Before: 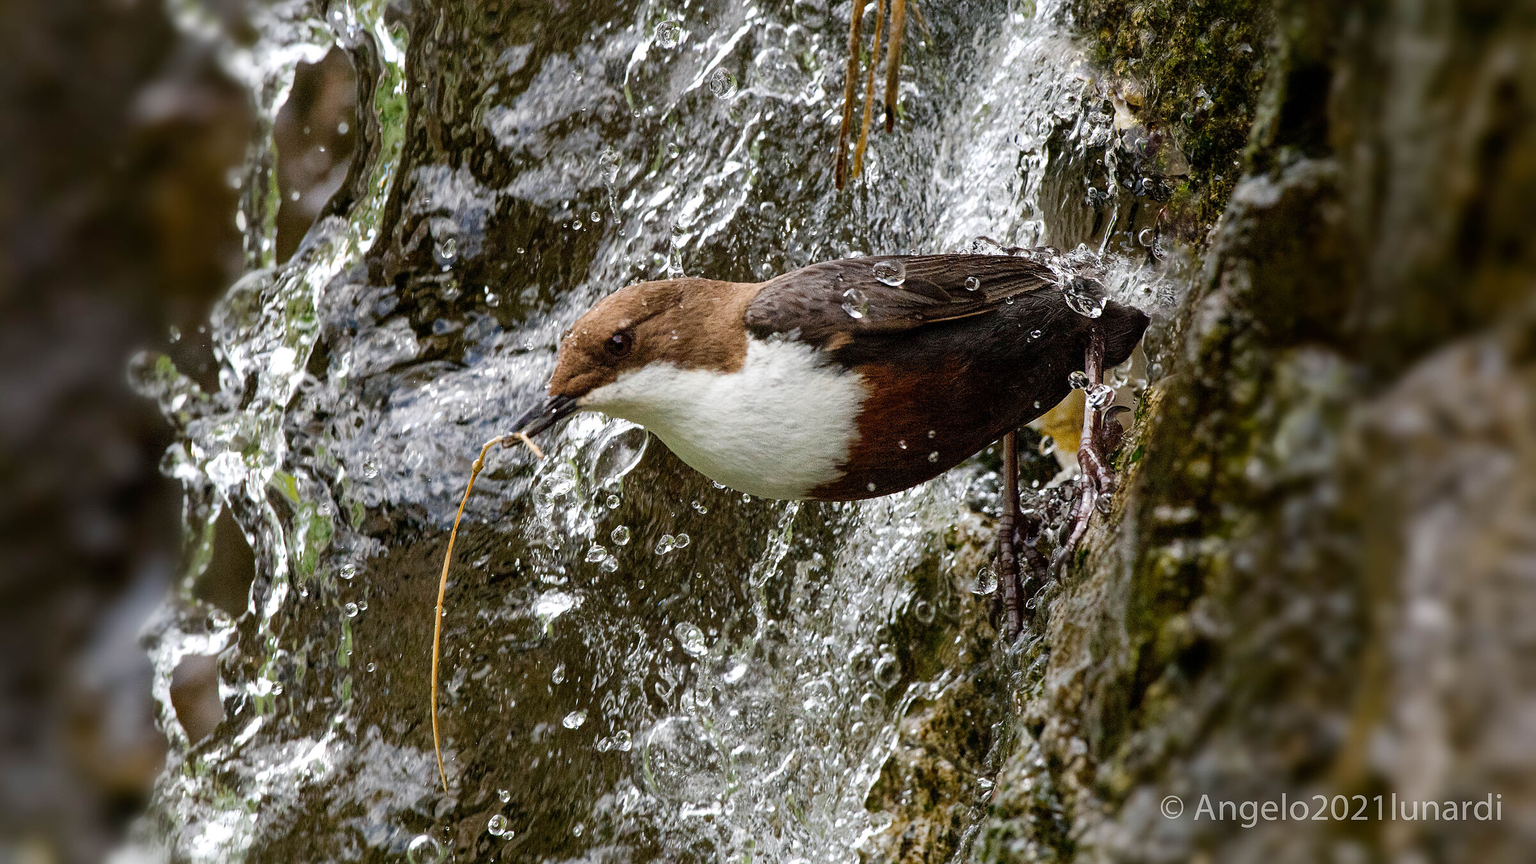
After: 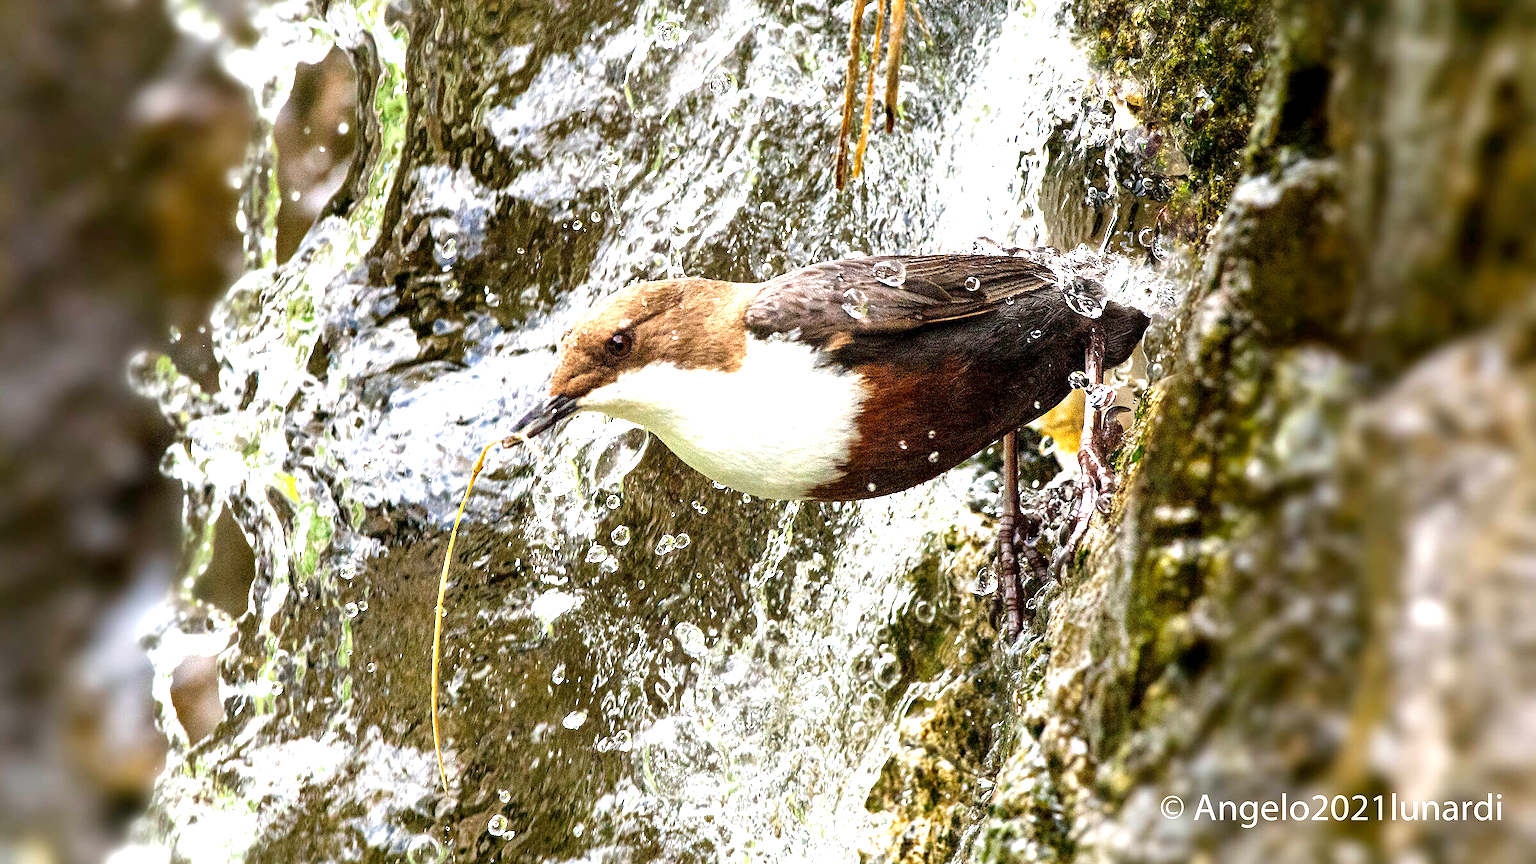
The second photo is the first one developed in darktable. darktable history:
exposure: black level correction 0.001, exposure 1.728 EV, compensate highlight preservation false
